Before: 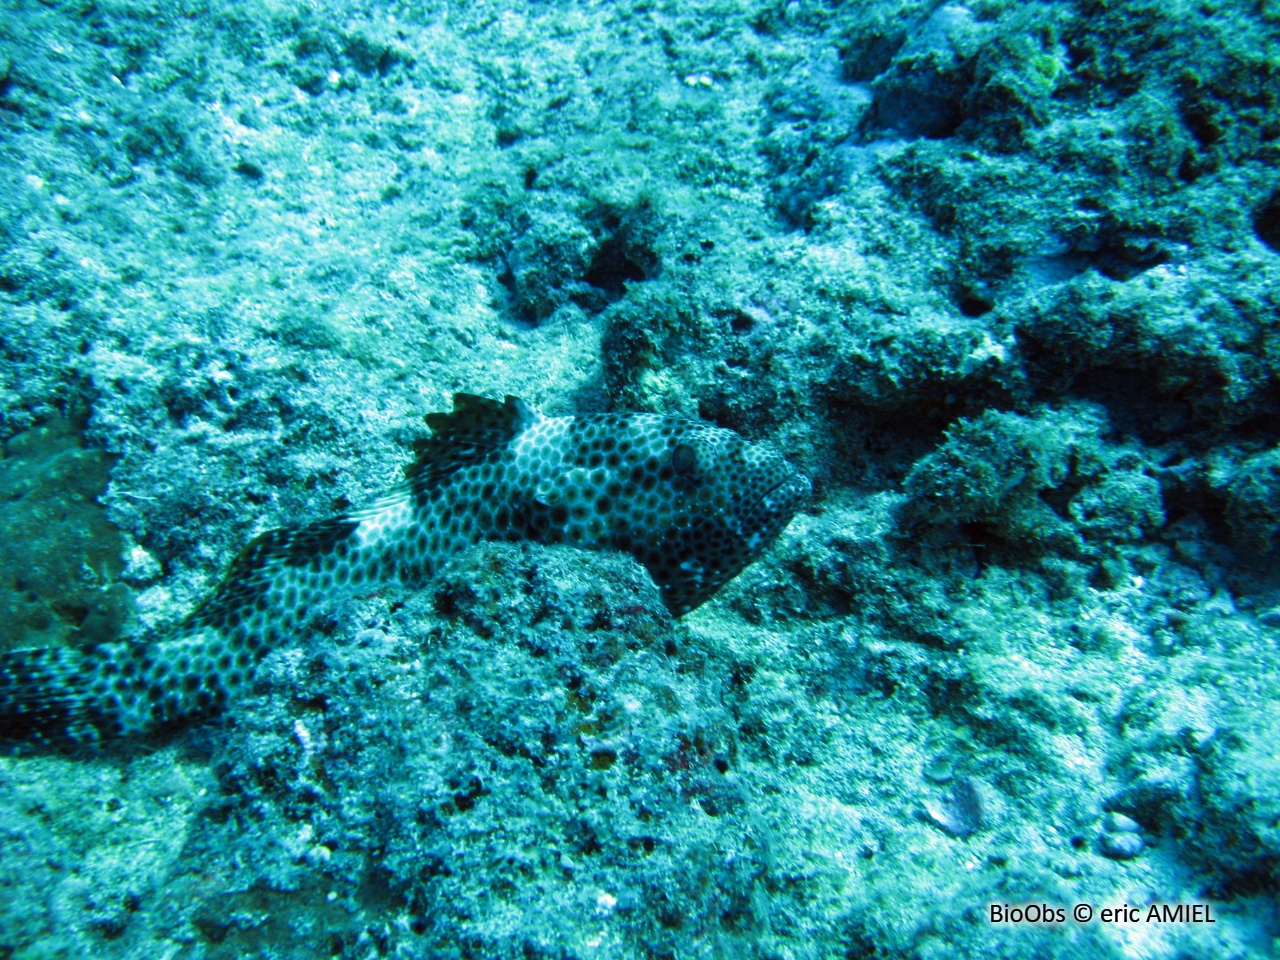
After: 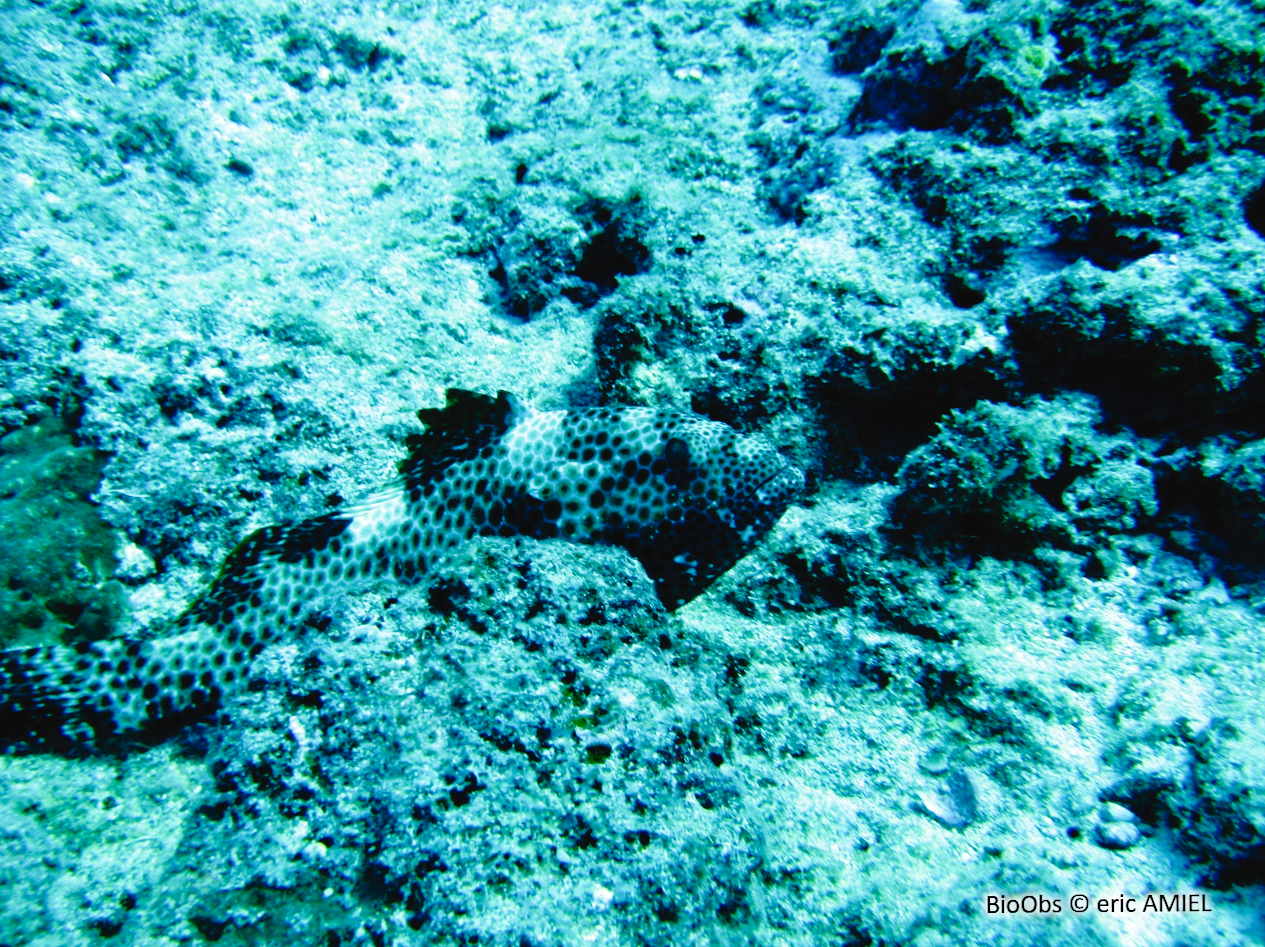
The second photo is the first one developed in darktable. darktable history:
tone curve: curves: ch0 [(0, 0) (0.003, 0.03) (0.011, 0.03) (0.025, 0.033) (0.044, 0.035) (0.069, 0.04) (0.1, 0.046) (0.136, 0.052) (0.177, 0.08) (0.224, 0.121) (0.277, 0.225) (0.335, 0.343) (0.399, 0.456) (0.468, 0.555) (0.543, 0.647) (0.623, 0.732) (0.709, 0.808) (0.801, 0.886) (0.898, 0.947) (1, 1)], preserve colors none
rotate and perspective: rotation -0.45°, automatic cropping original format, crop left 0.008, crop right 0.992, crop top 0.012, crop bottom 0.988
